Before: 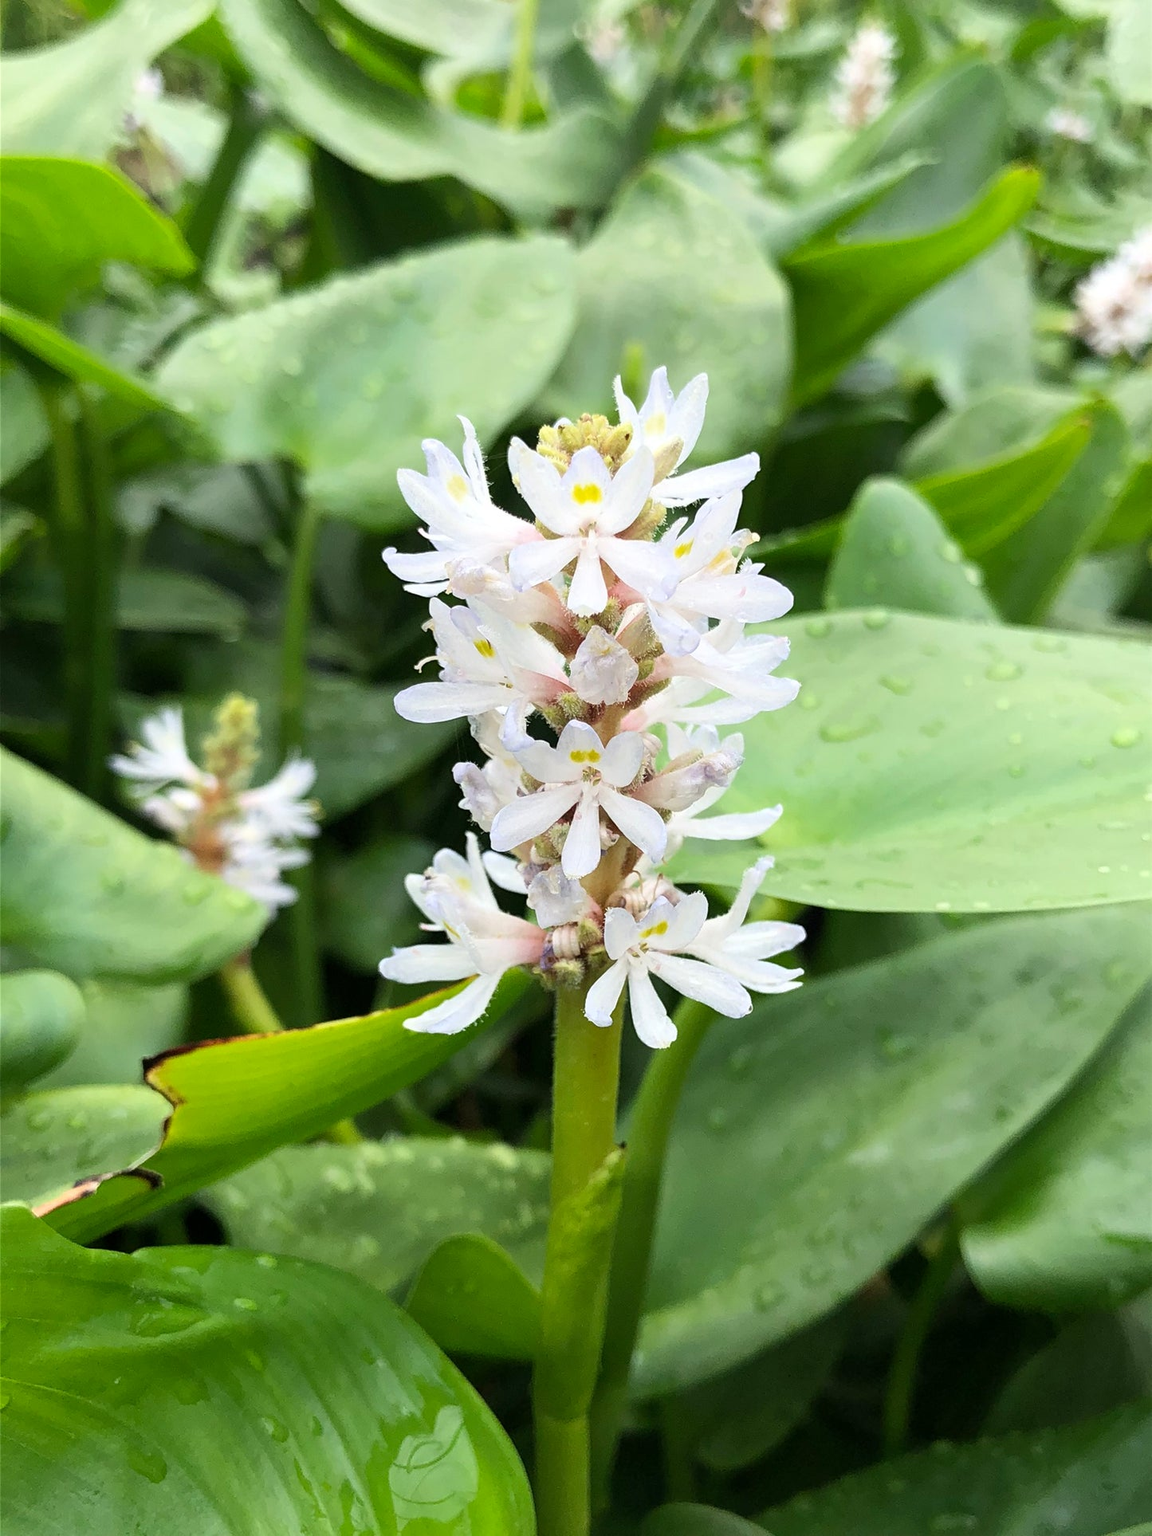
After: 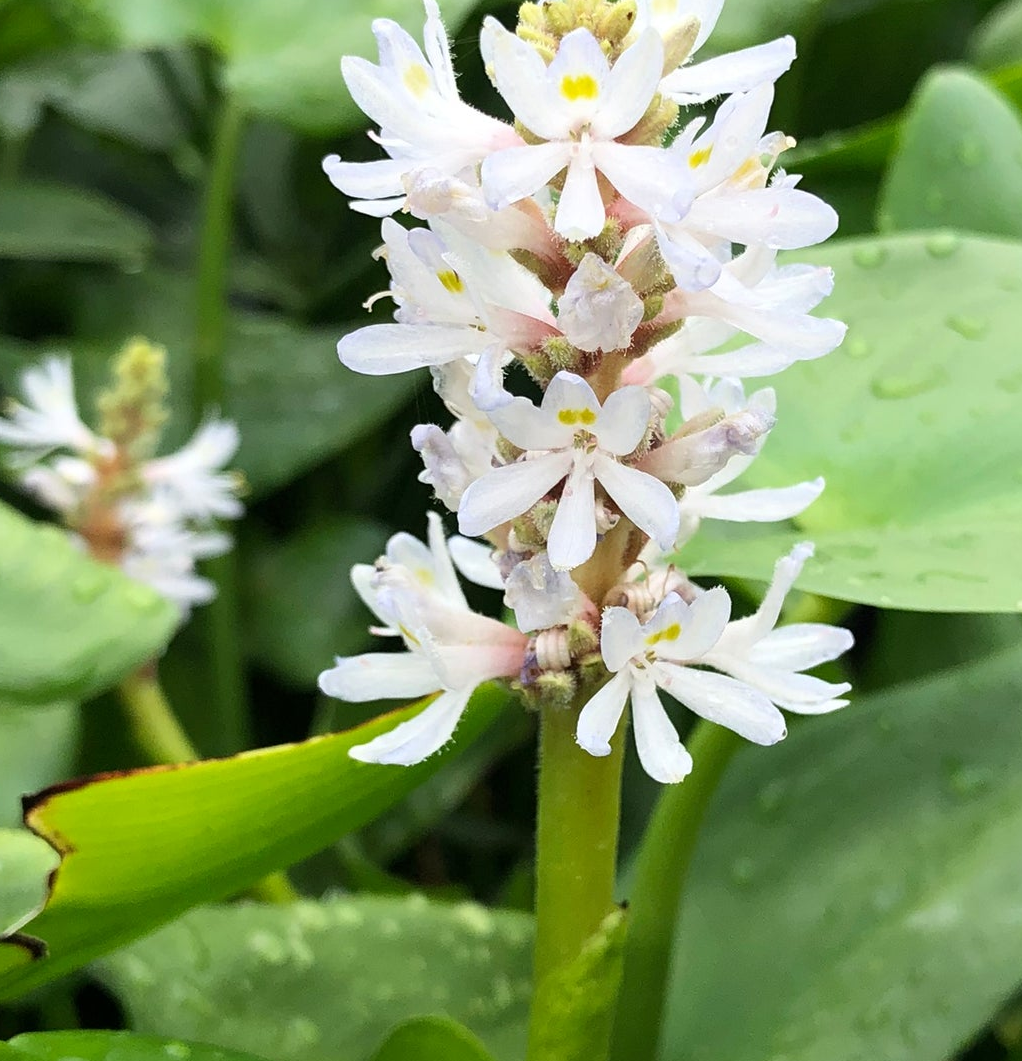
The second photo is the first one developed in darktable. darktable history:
crop: left 10.905%, top 27.617%, right 18.3%, bottom 17.309%
